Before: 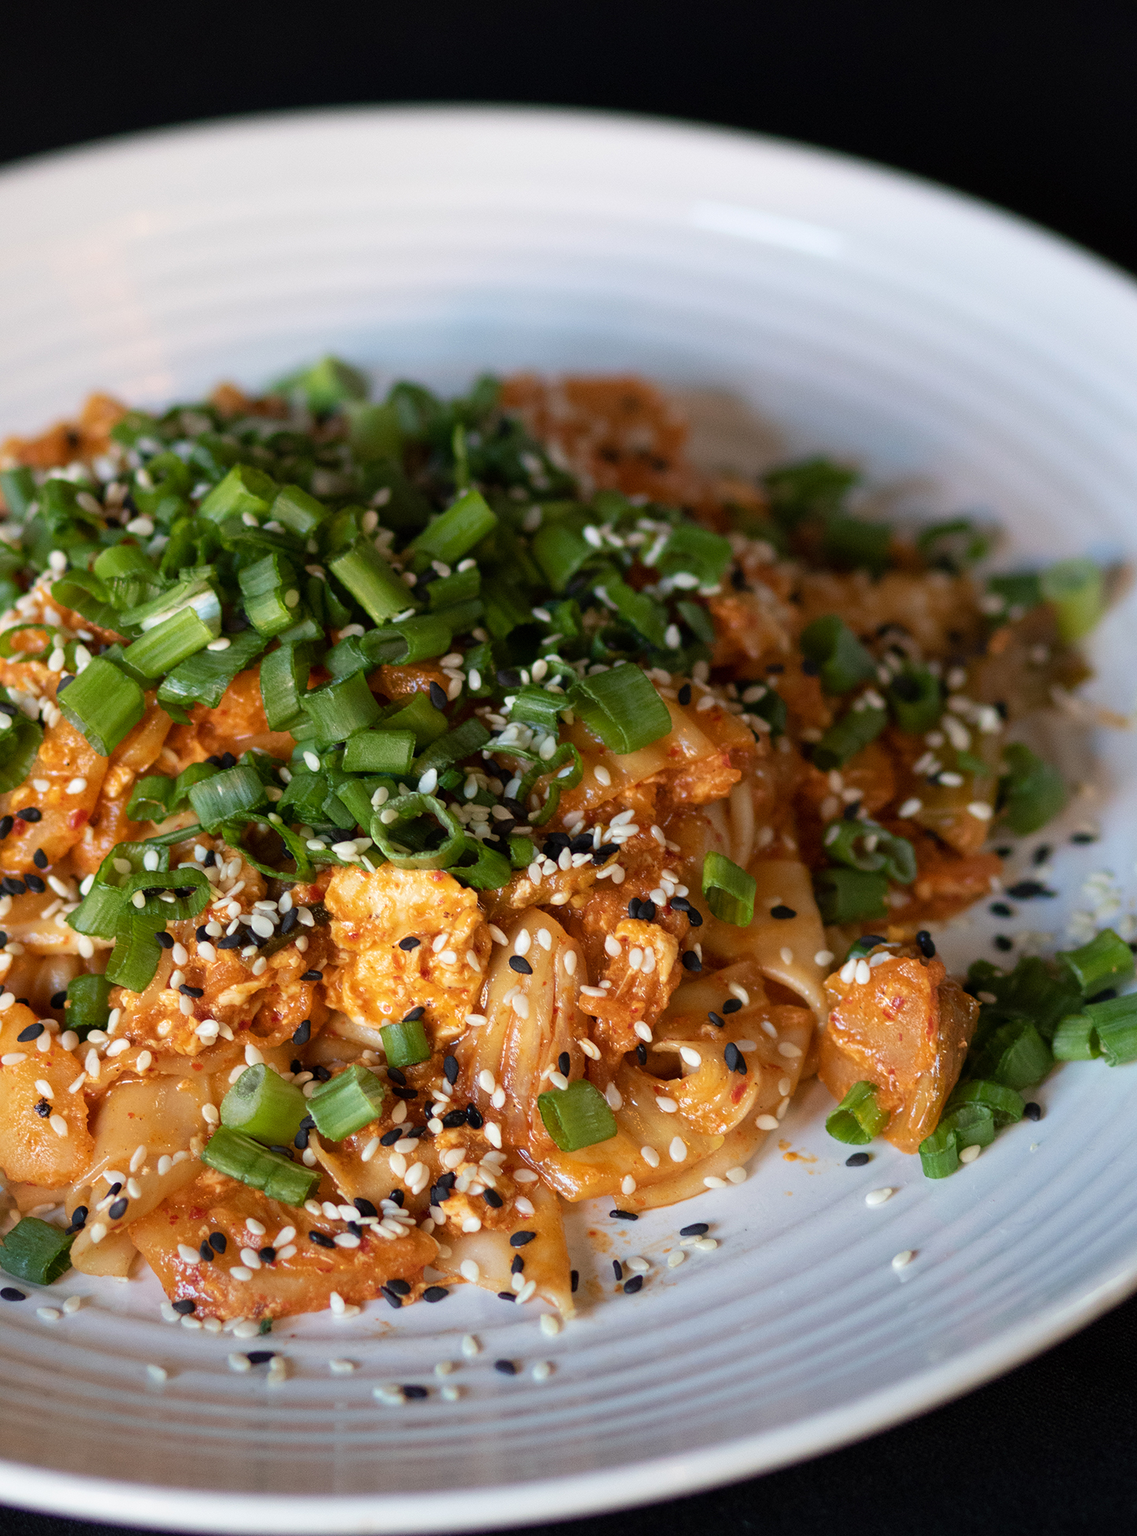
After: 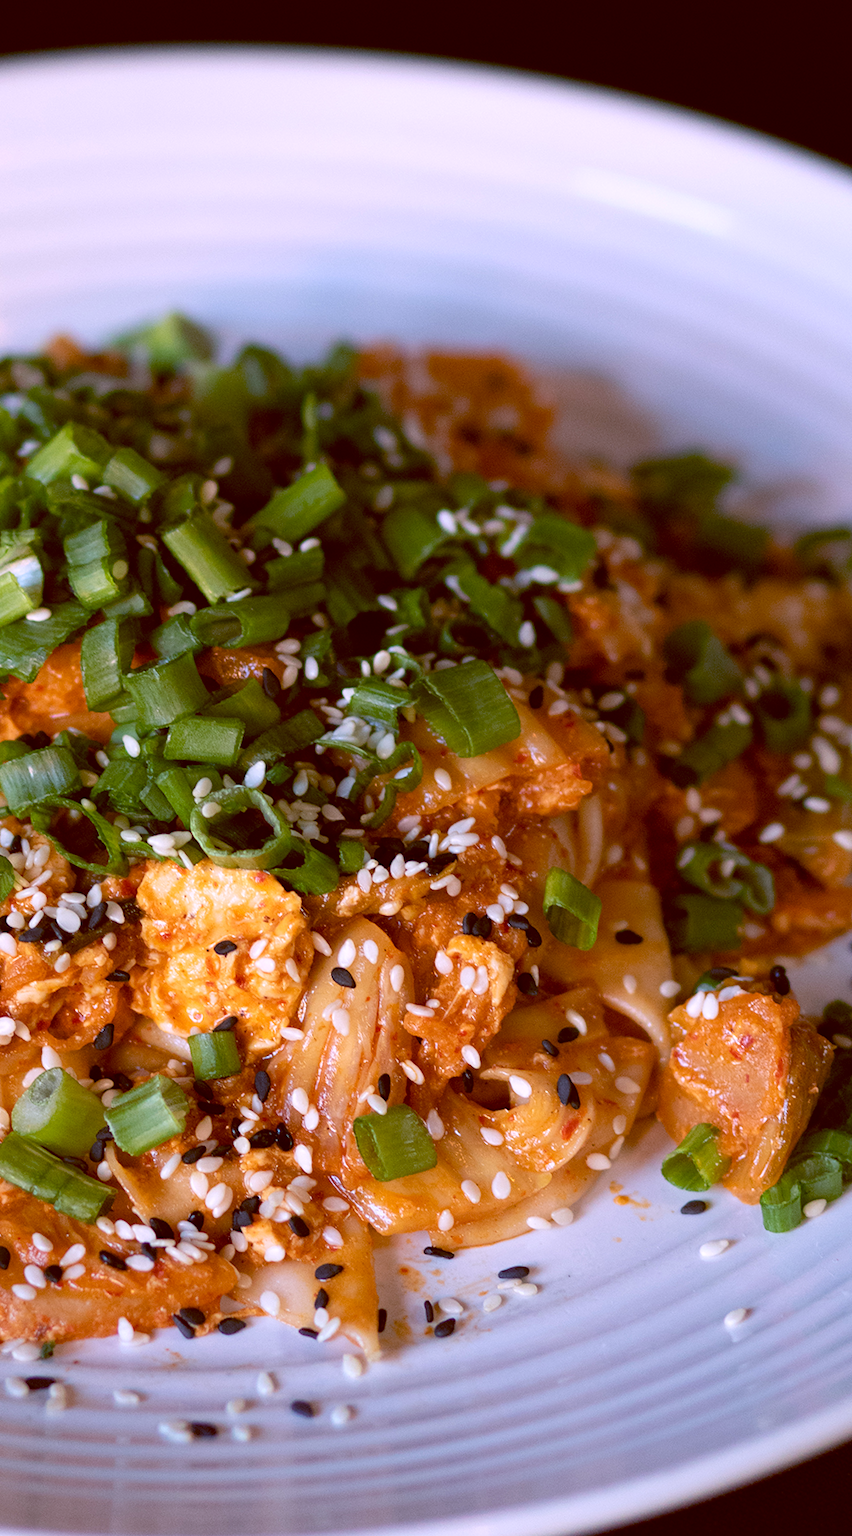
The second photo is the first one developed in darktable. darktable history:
white balance: red 1.066, blue 1.119
crop and rotate: angle -3.27°, left 14.277%, top 0.028%, right 10.766%, bottom 0.028%
color balance: lift [1, 1.015, 1.004, 0.985], gamma [1, 0.958, 0.971, 1.042], gain [1, 0.956, 0.977, 1.044]
